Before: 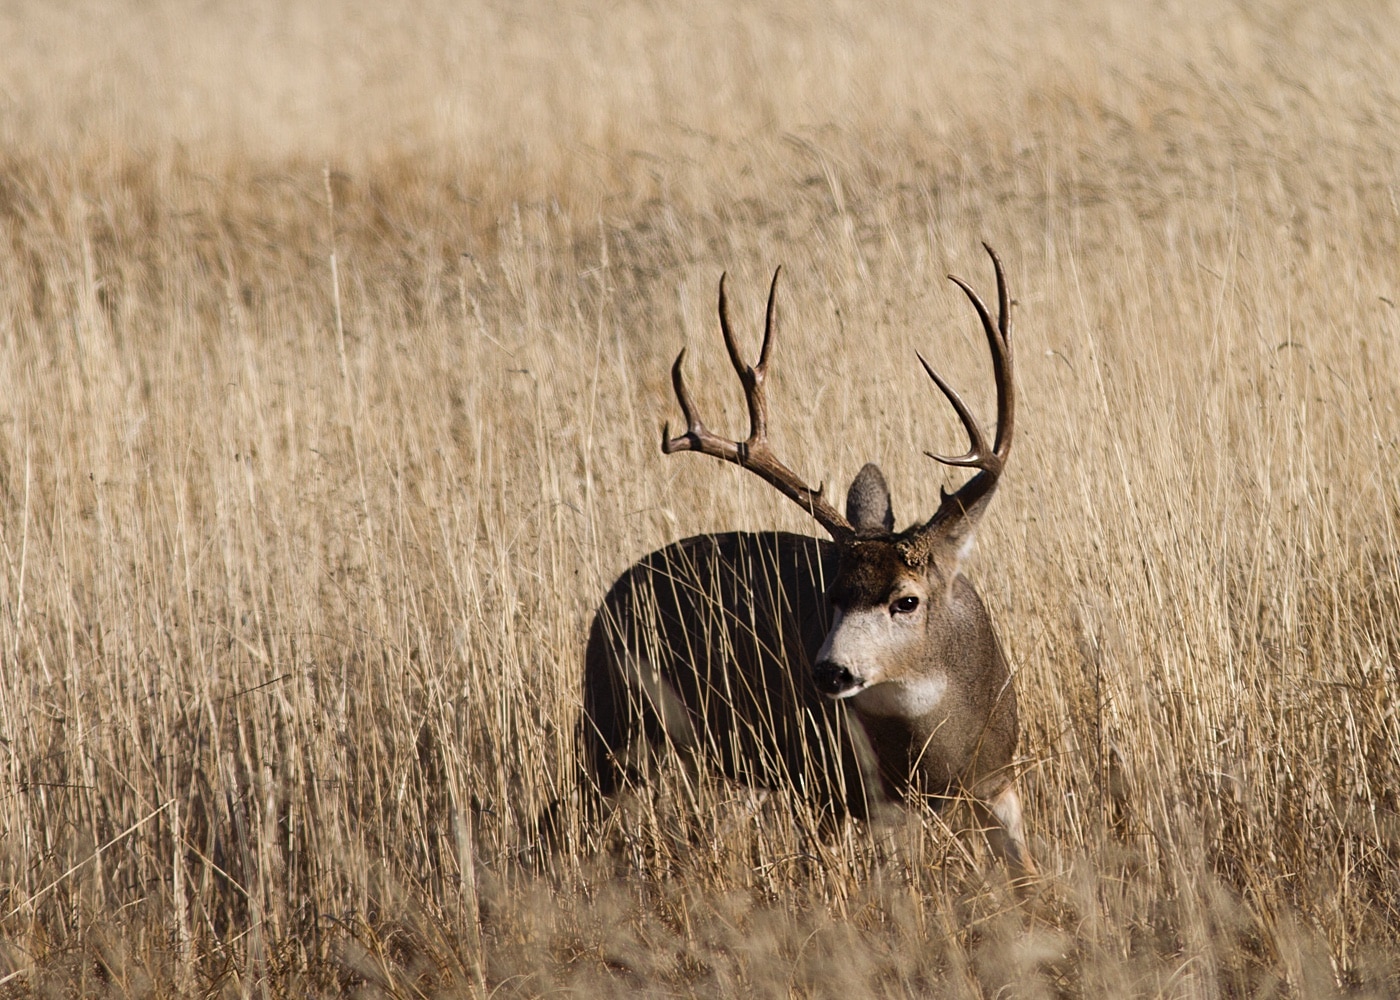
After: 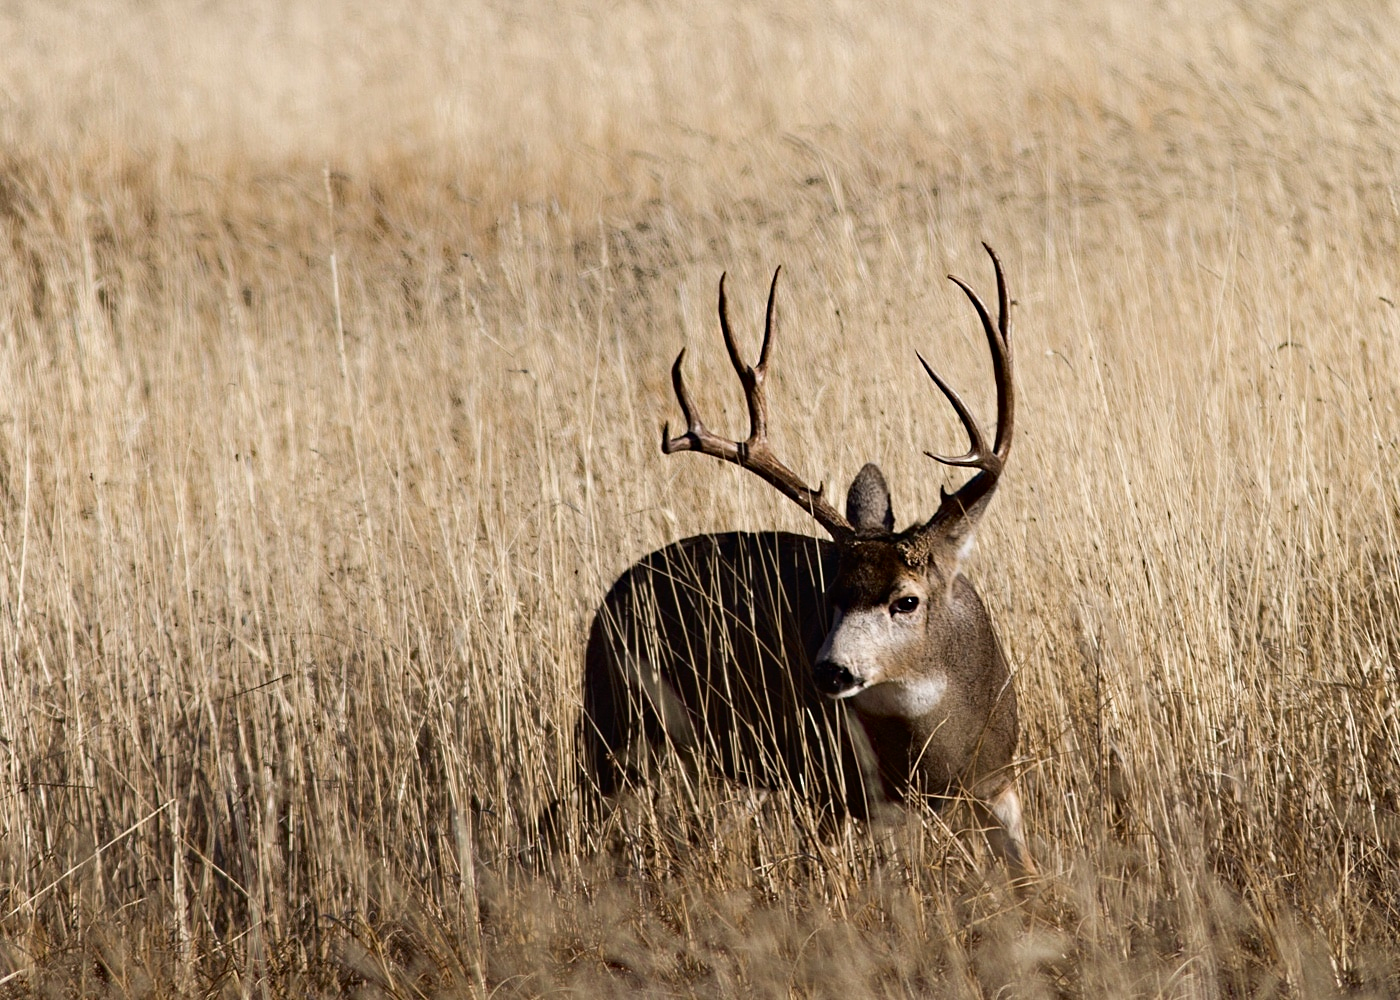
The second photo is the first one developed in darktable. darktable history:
shadows and highlights: shadows -62.47, white point adjustment -5.18, highlights 61.7
haze removal: compatibility mode true, adaptive false
